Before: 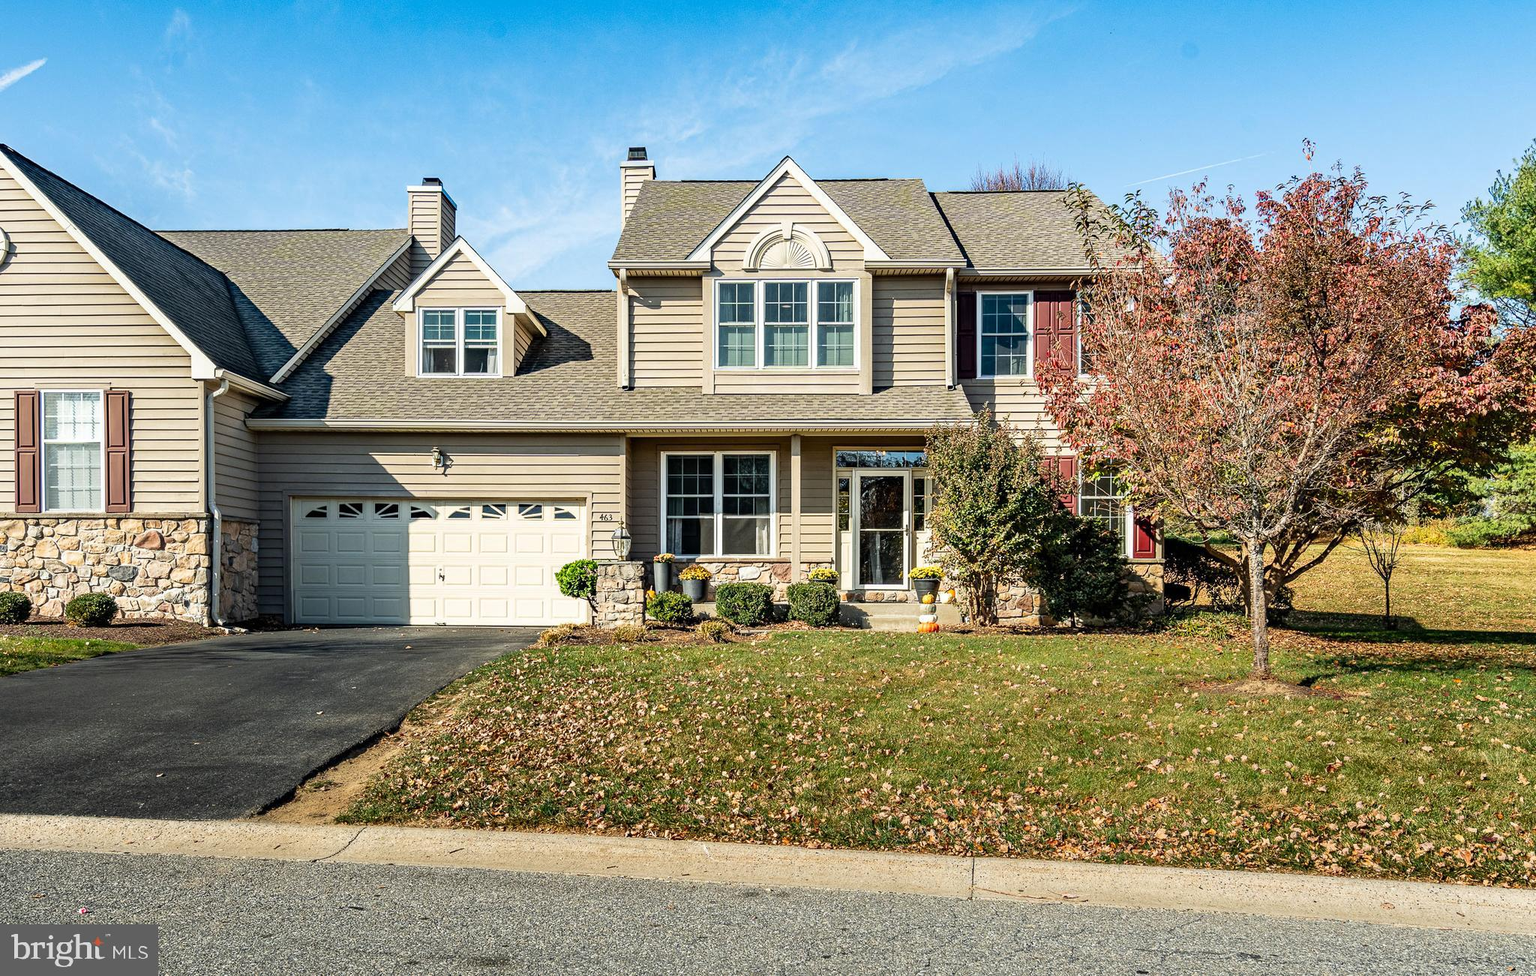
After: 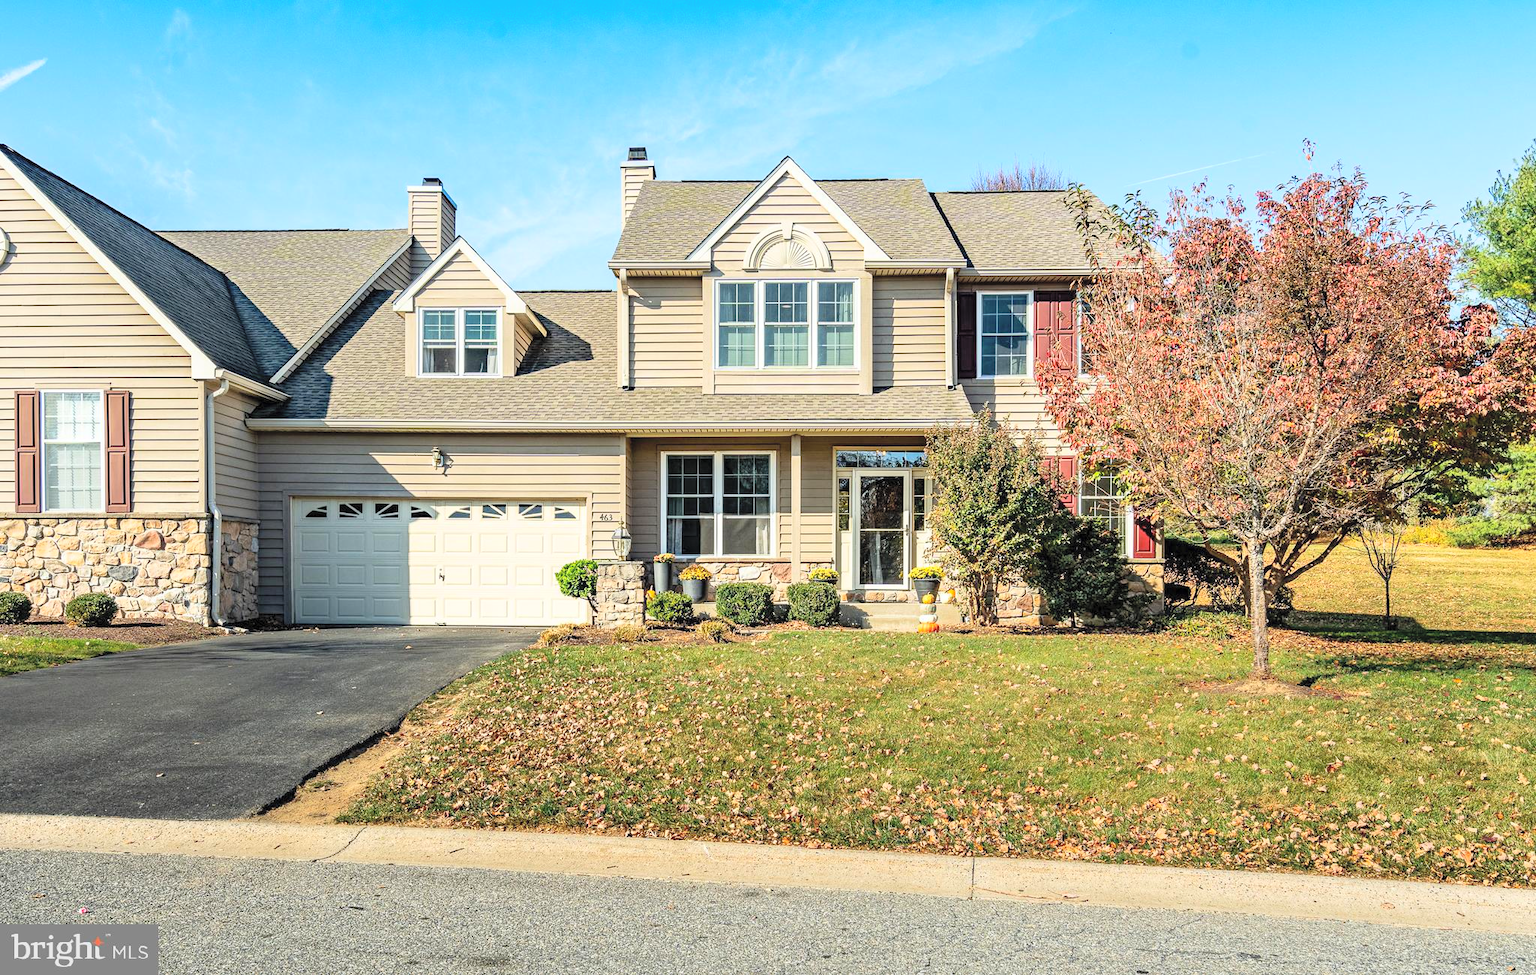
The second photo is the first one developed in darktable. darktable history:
contrast brightness saturation: contrast 0.097, brightness 0.31, saturation 0.147
